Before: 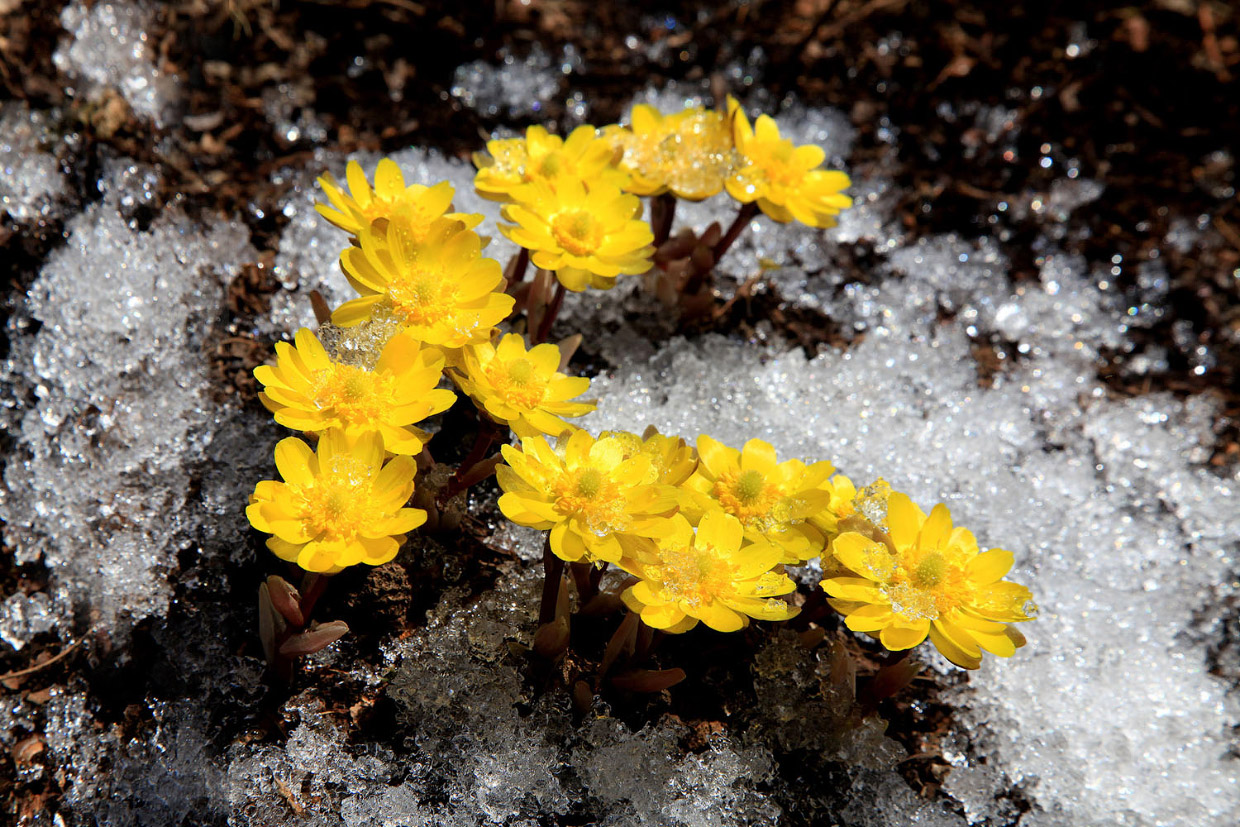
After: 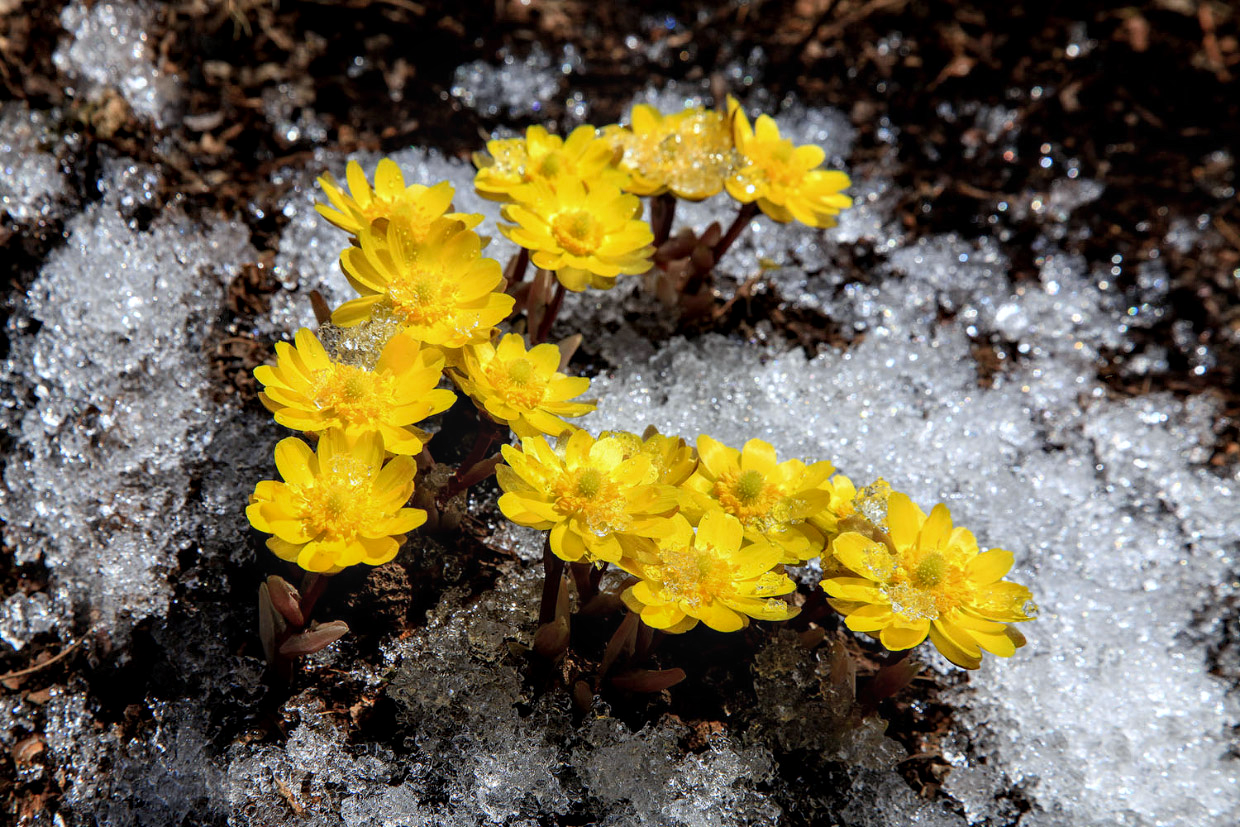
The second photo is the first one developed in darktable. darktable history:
exposure: exposure -0.01 EV, compensate highlight preservation false
white balance: red 0.976, blue 1.04
local contrast: on, module defaults
